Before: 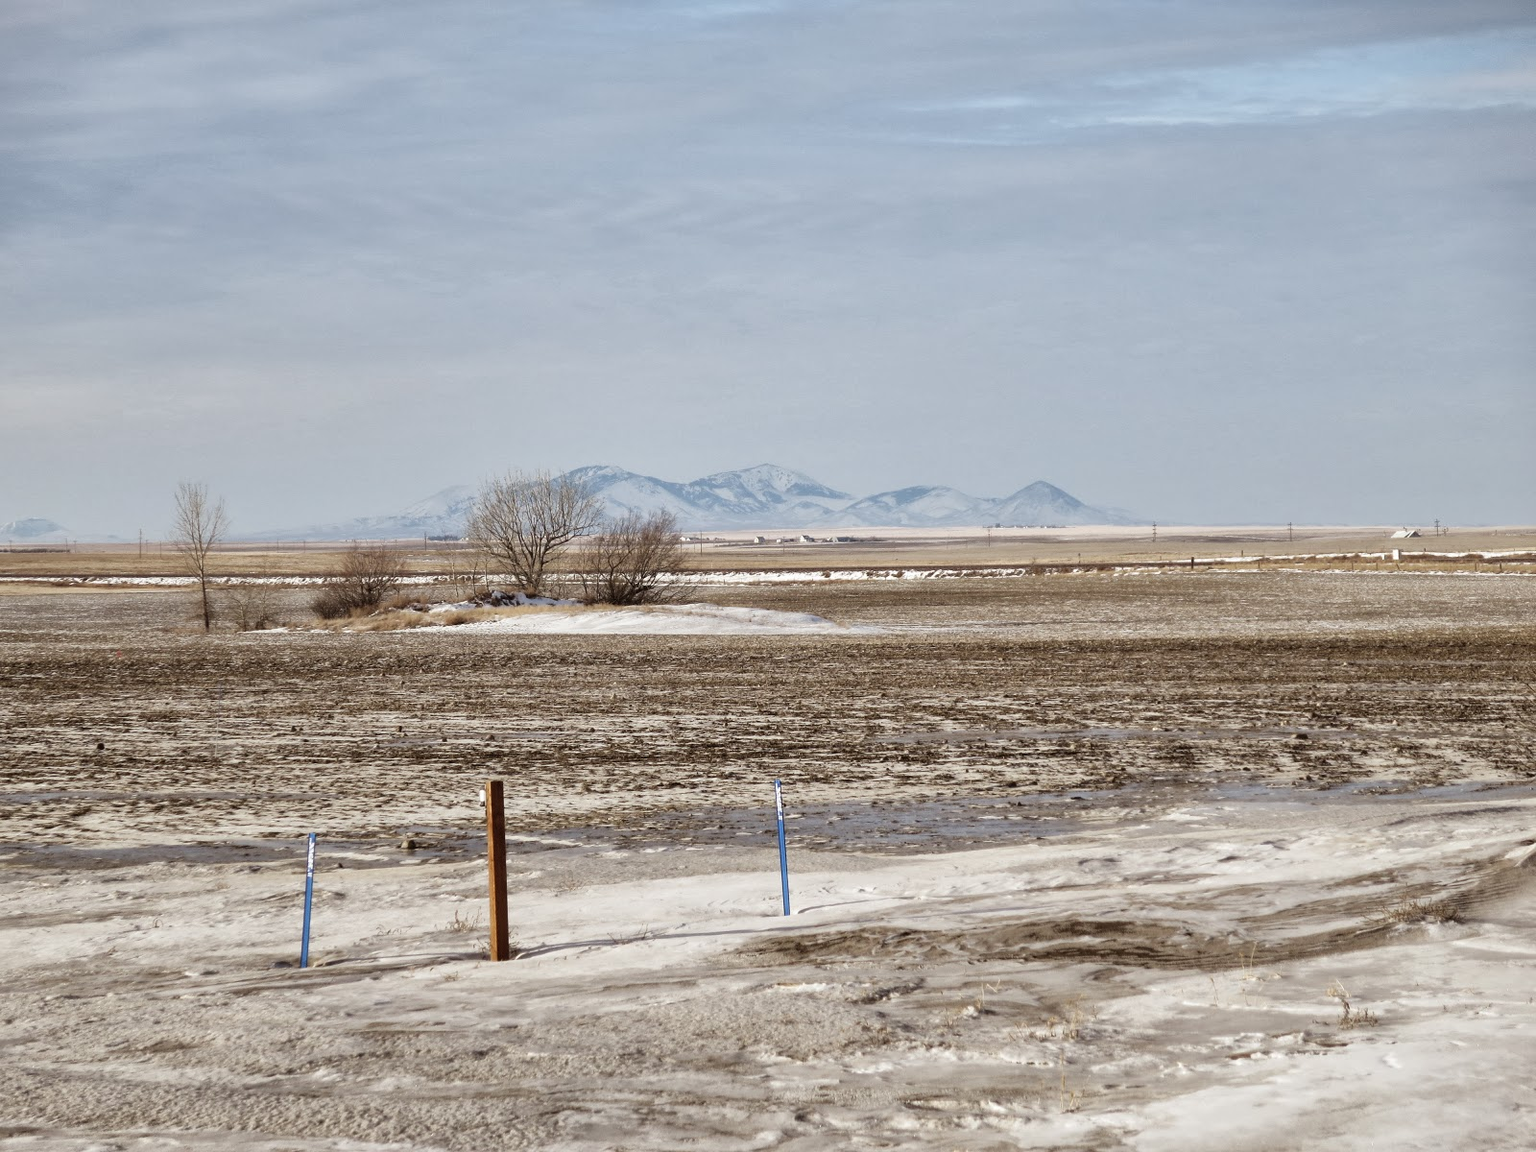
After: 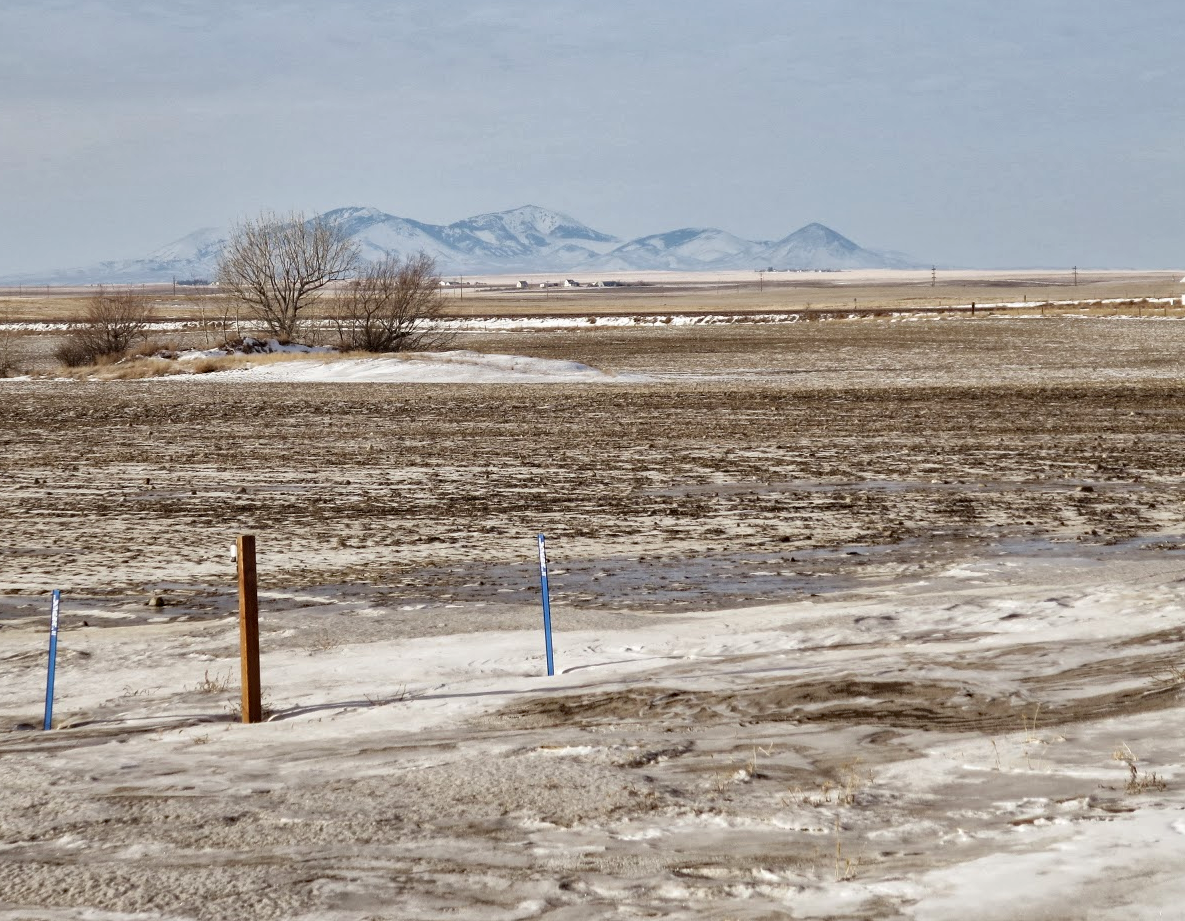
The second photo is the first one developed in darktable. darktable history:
crop: left 16.843%, top 23.184%, right 9.077%
haze removal: compatibility mode true, adaptive false
